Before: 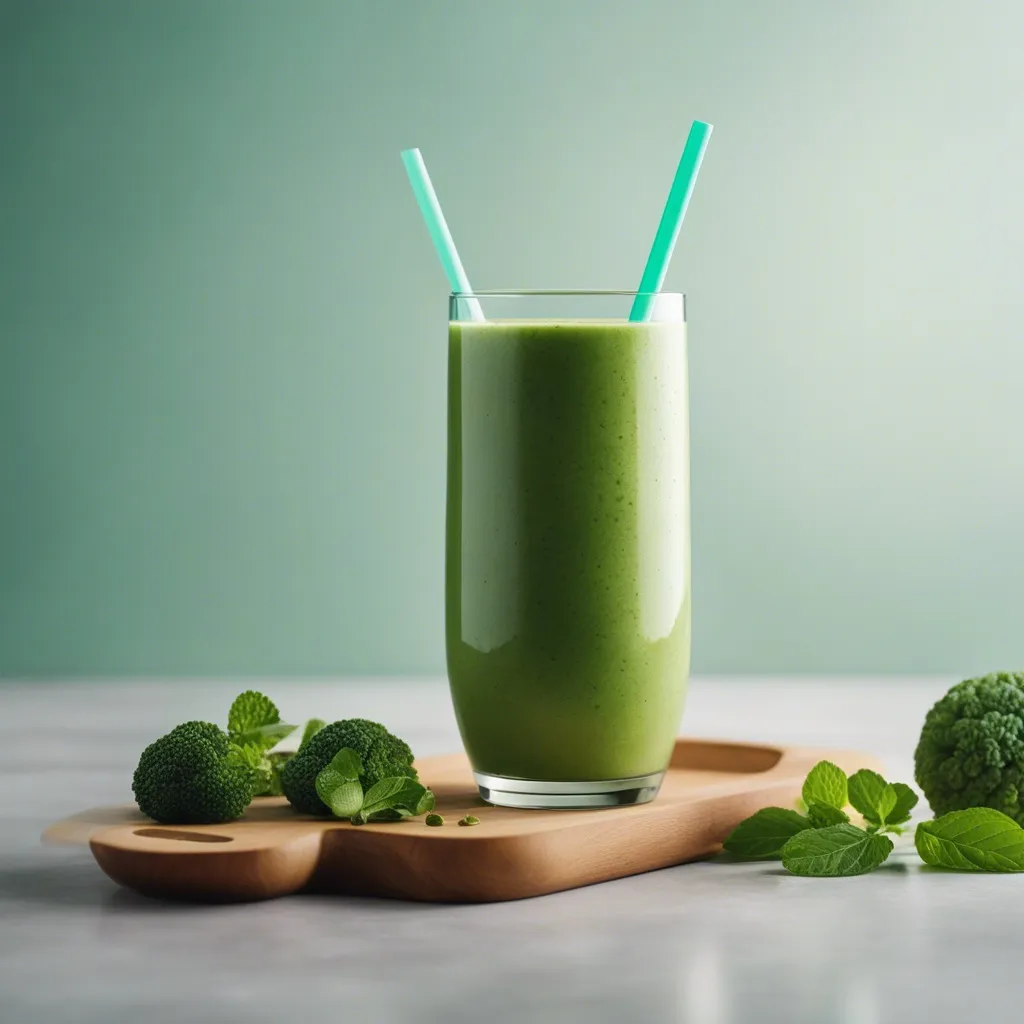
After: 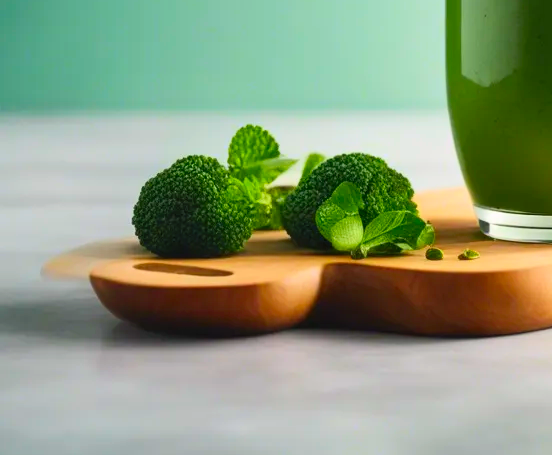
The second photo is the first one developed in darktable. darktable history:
contrast brightness saturation: contrast 0.202, brightness 0.19, saturation 0.792
crop and rotate: top 55.341%, right 46.04%, bottom 0.161%
